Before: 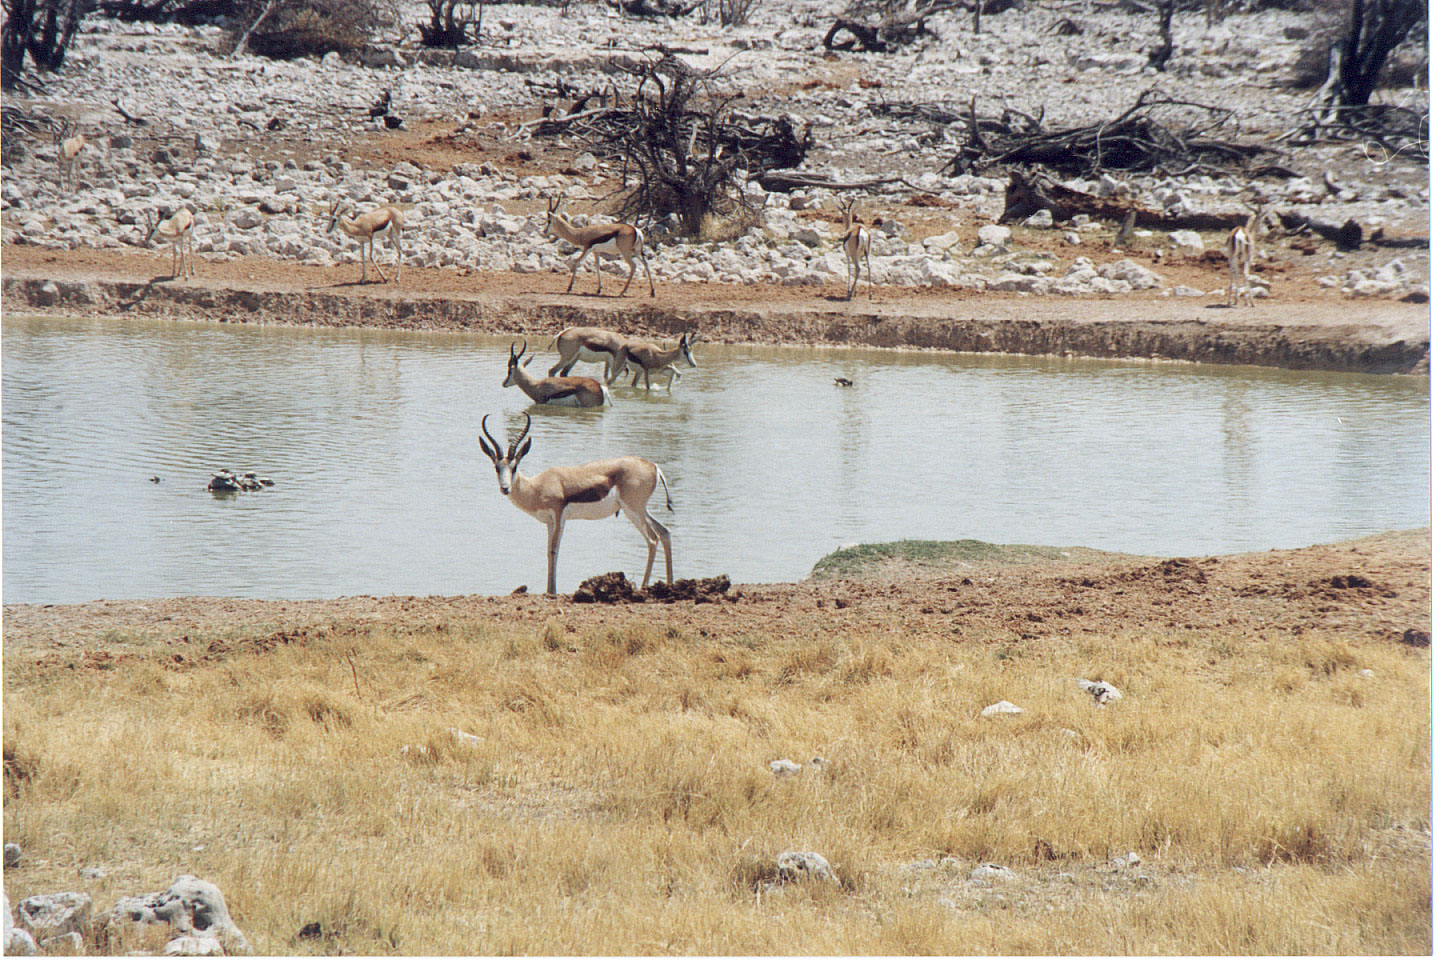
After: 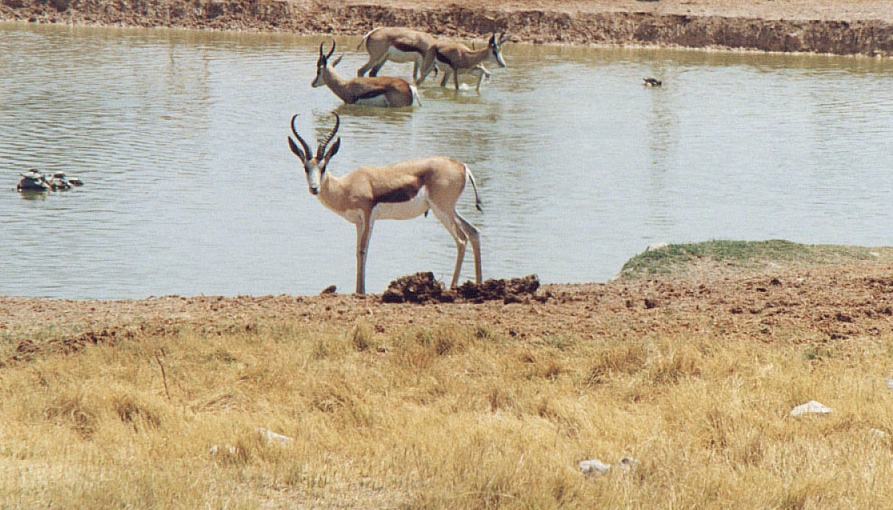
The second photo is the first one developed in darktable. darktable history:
velvia: on, module defaults
crop: left 13.312%, top 31.28%, right 24.627%, bottom 15.582%
